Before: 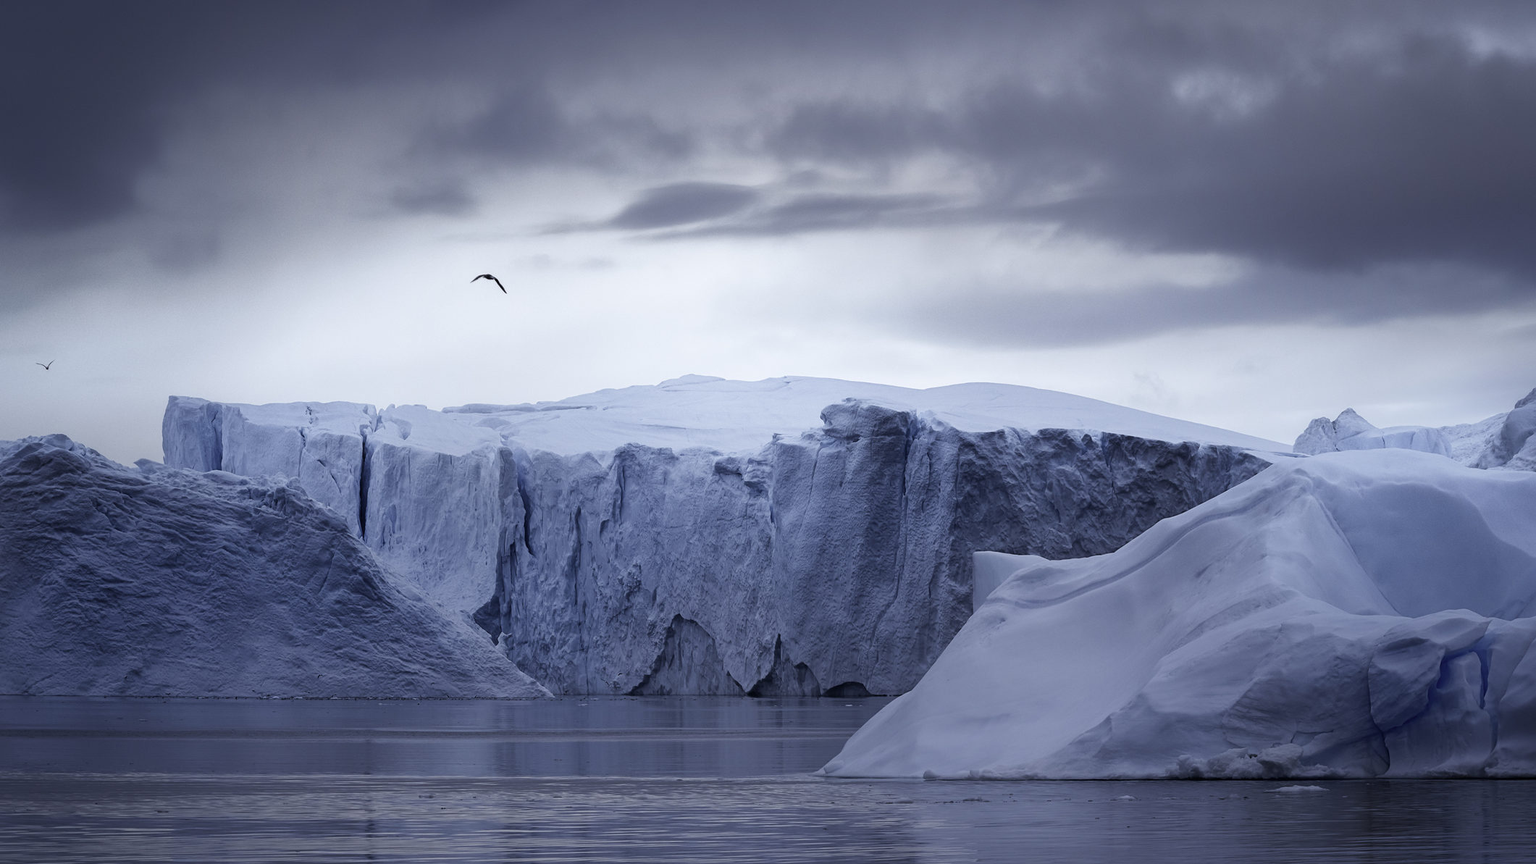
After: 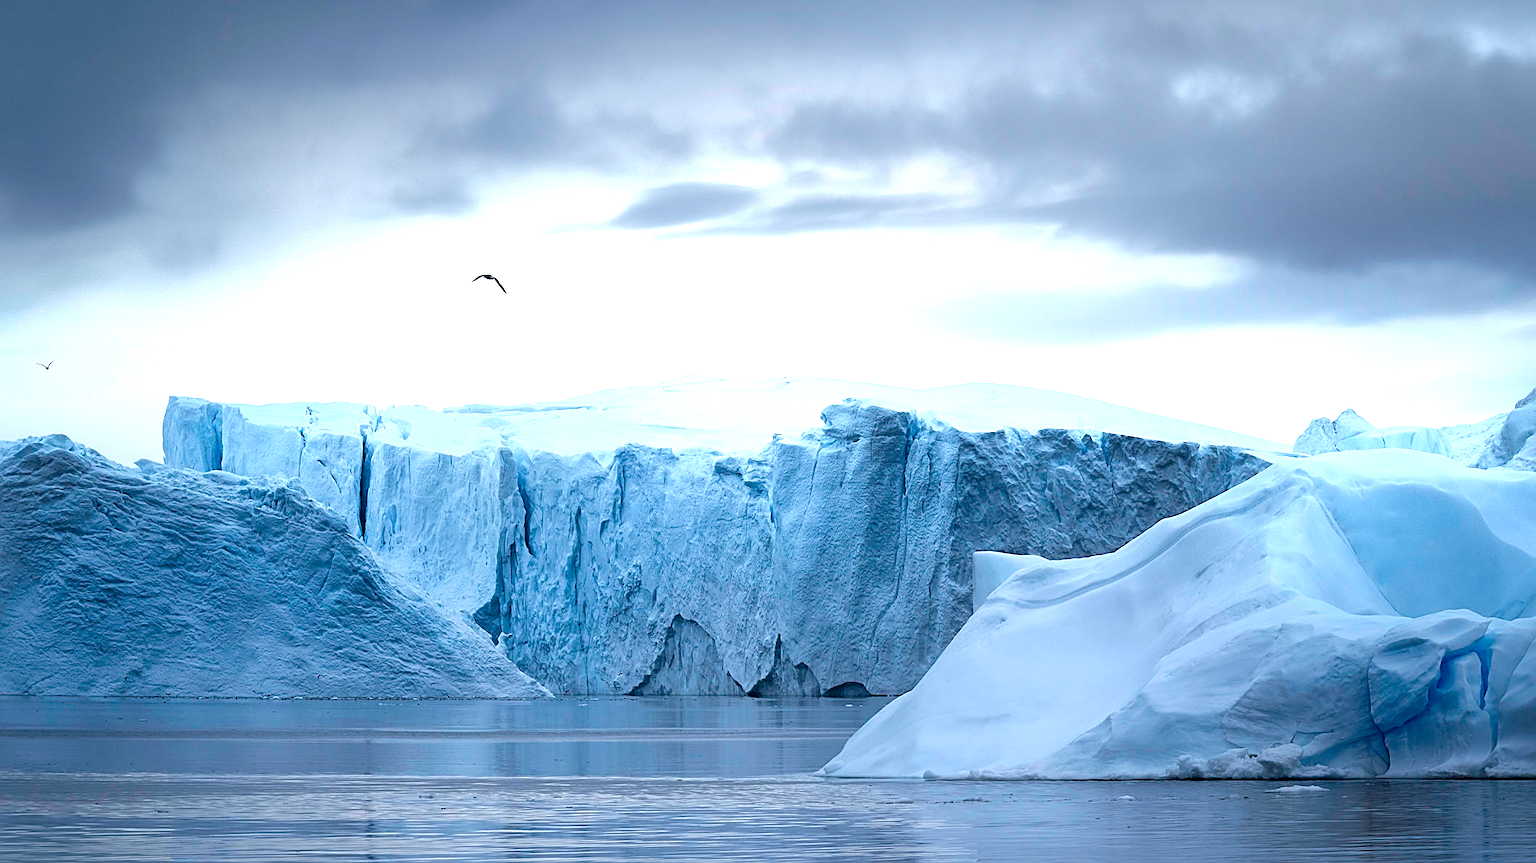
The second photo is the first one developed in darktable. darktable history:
exposure: exposure 1 EV, compensate highlight preservation false
sharpen: on, module defaults
